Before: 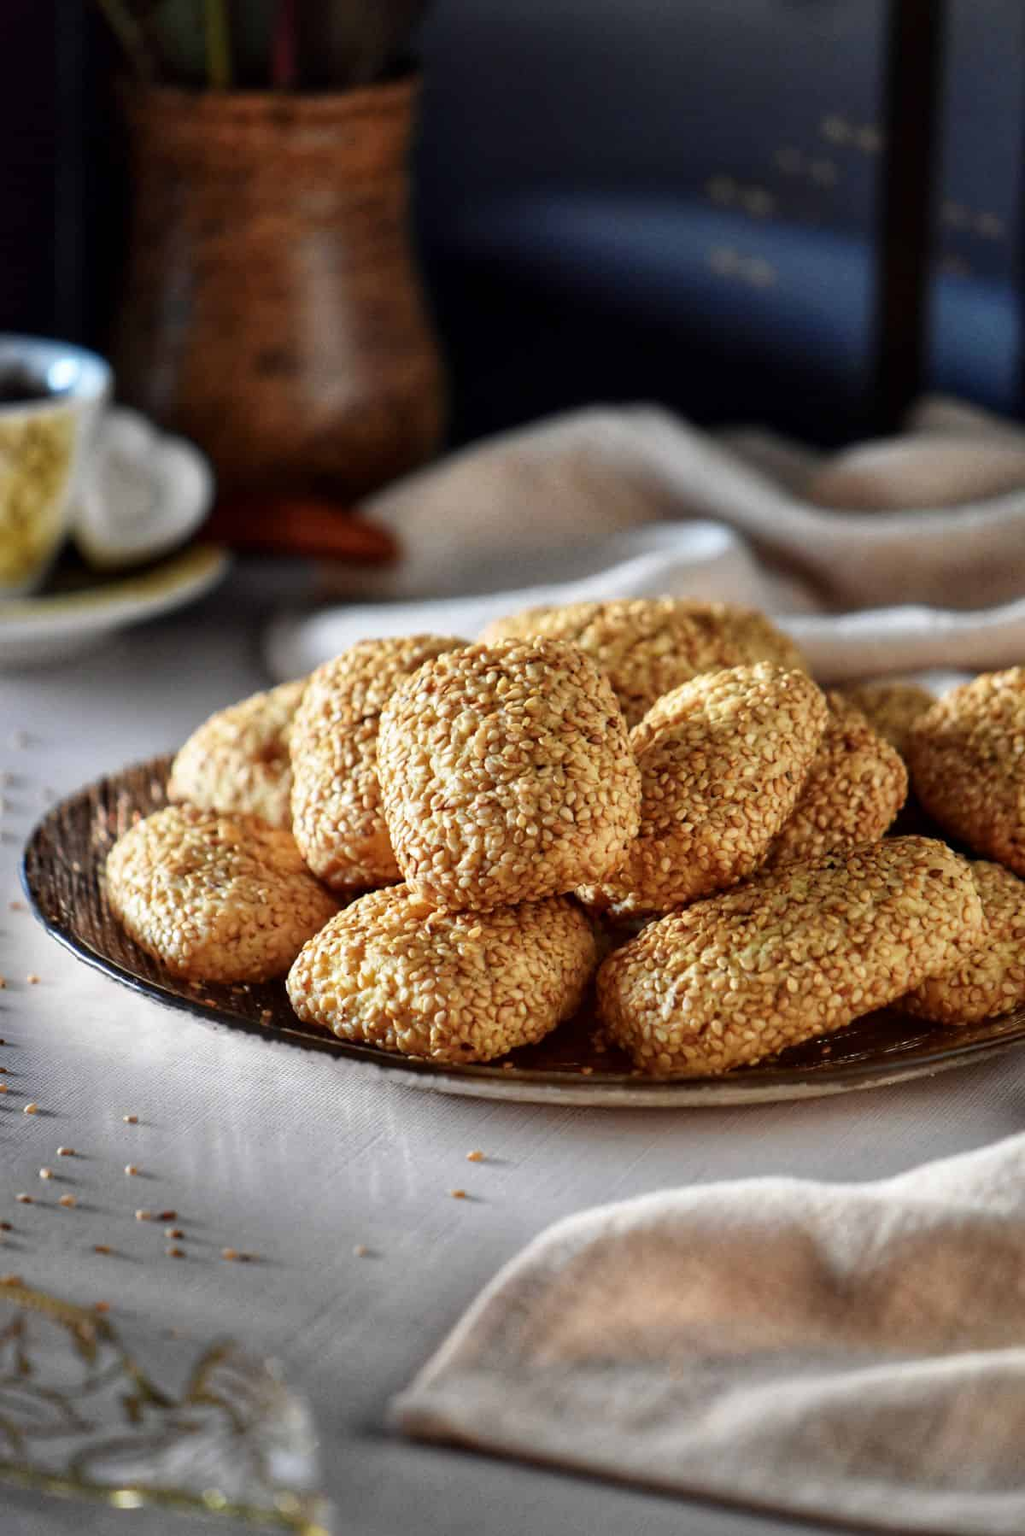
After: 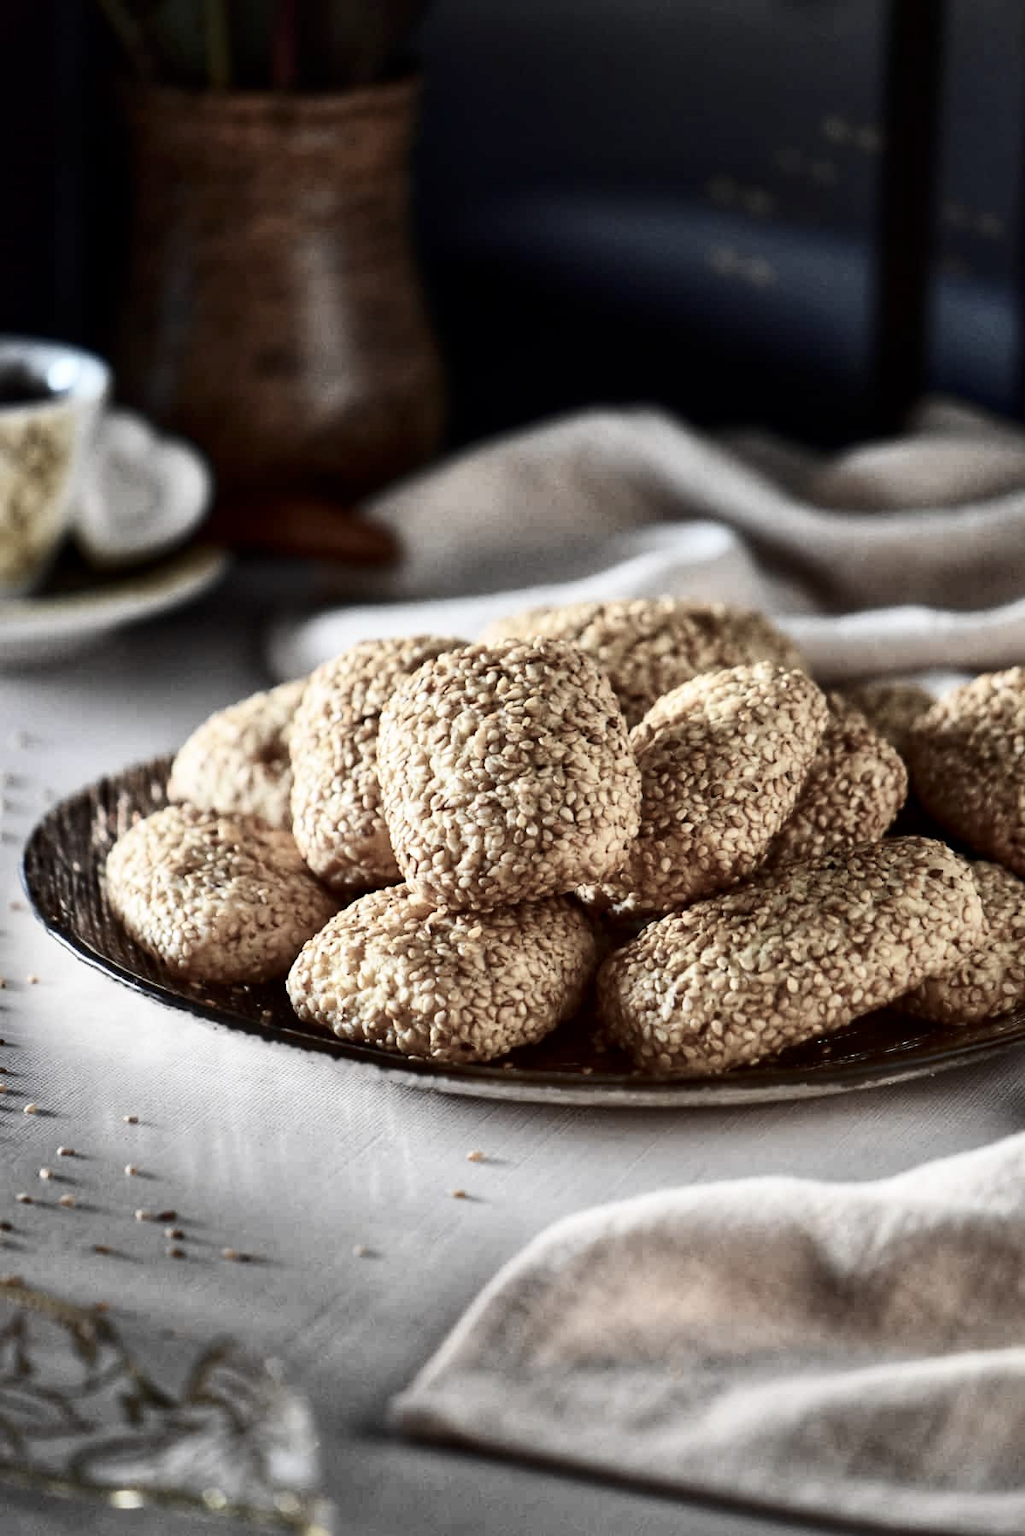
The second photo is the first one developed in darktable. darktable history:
color correction: highlights b* 0.044, saturation 0.482
contrast brightness saturation: contrast 0.271
